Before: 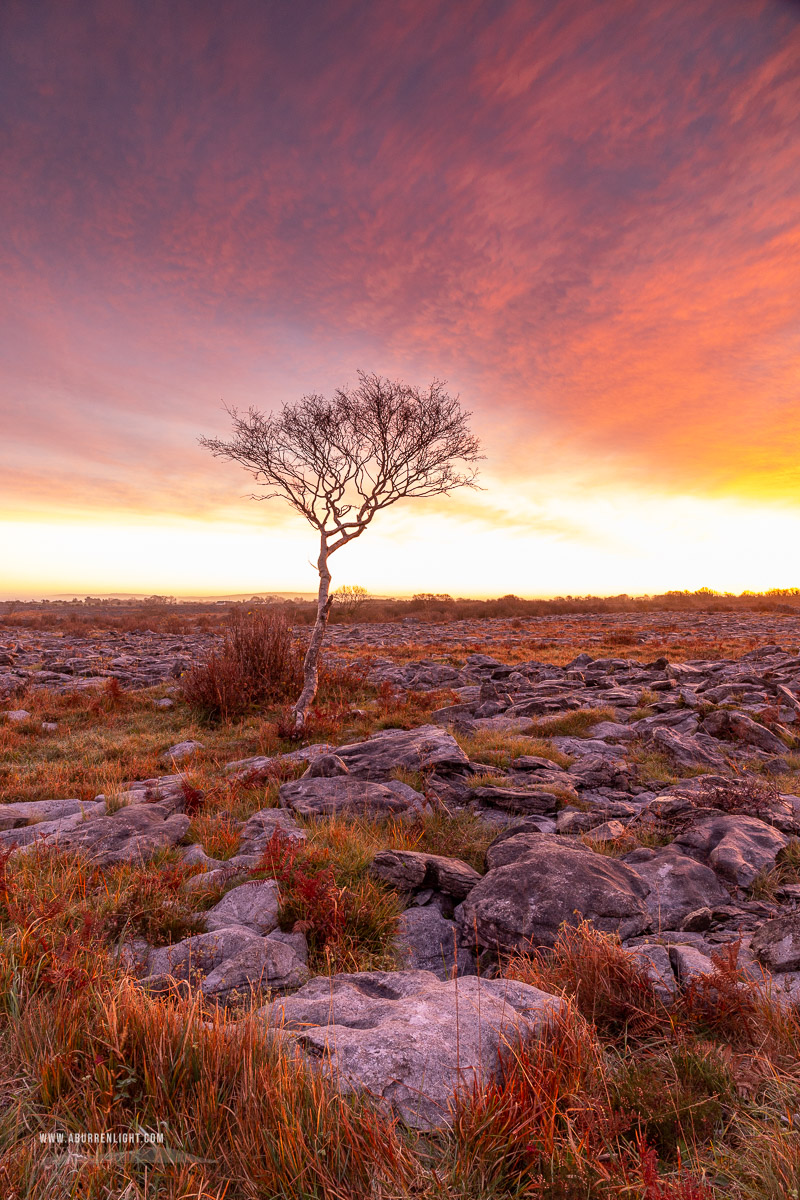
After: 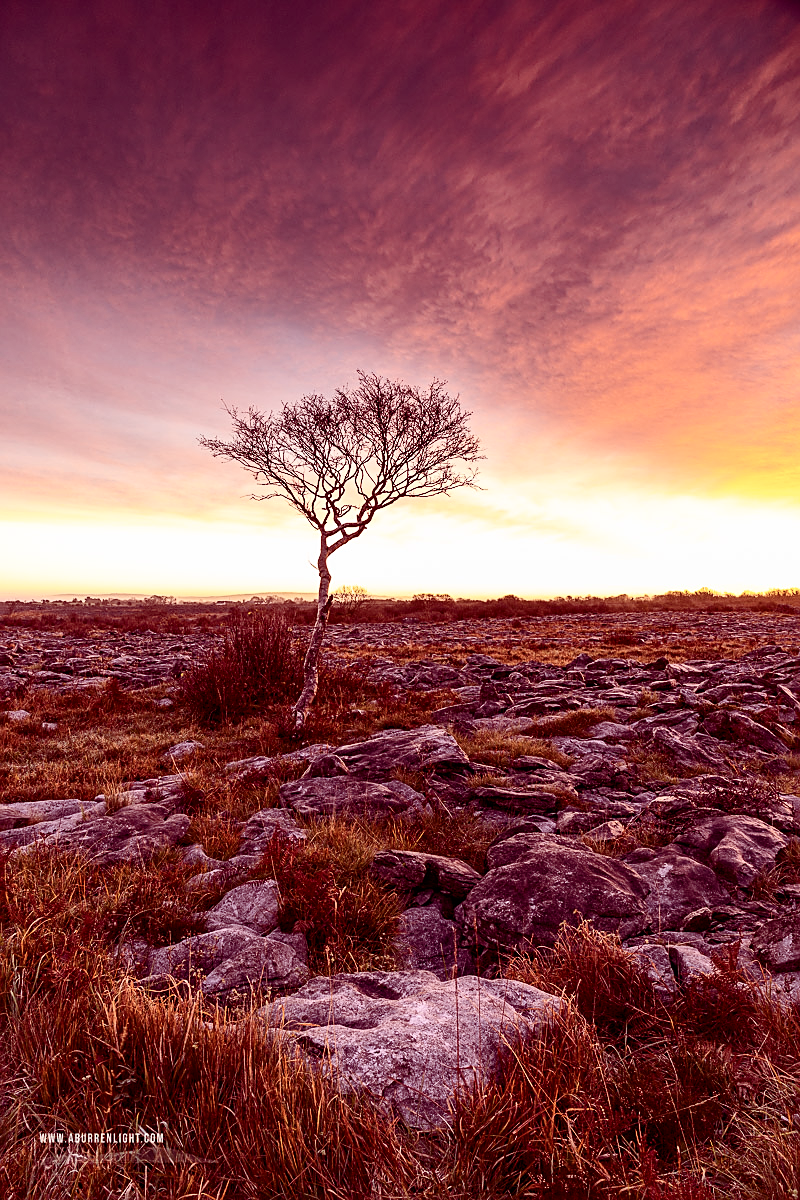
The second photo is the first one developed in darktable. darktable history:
color balance rgb: shadows lift › luminance -18.723%, shadows lift › chroma 35.12%, perceptual saturation grading › global saturation 15.03%
sharpen: on, module defaults
contrast brightness saturation: contrast 0.254, saturation -0.309
